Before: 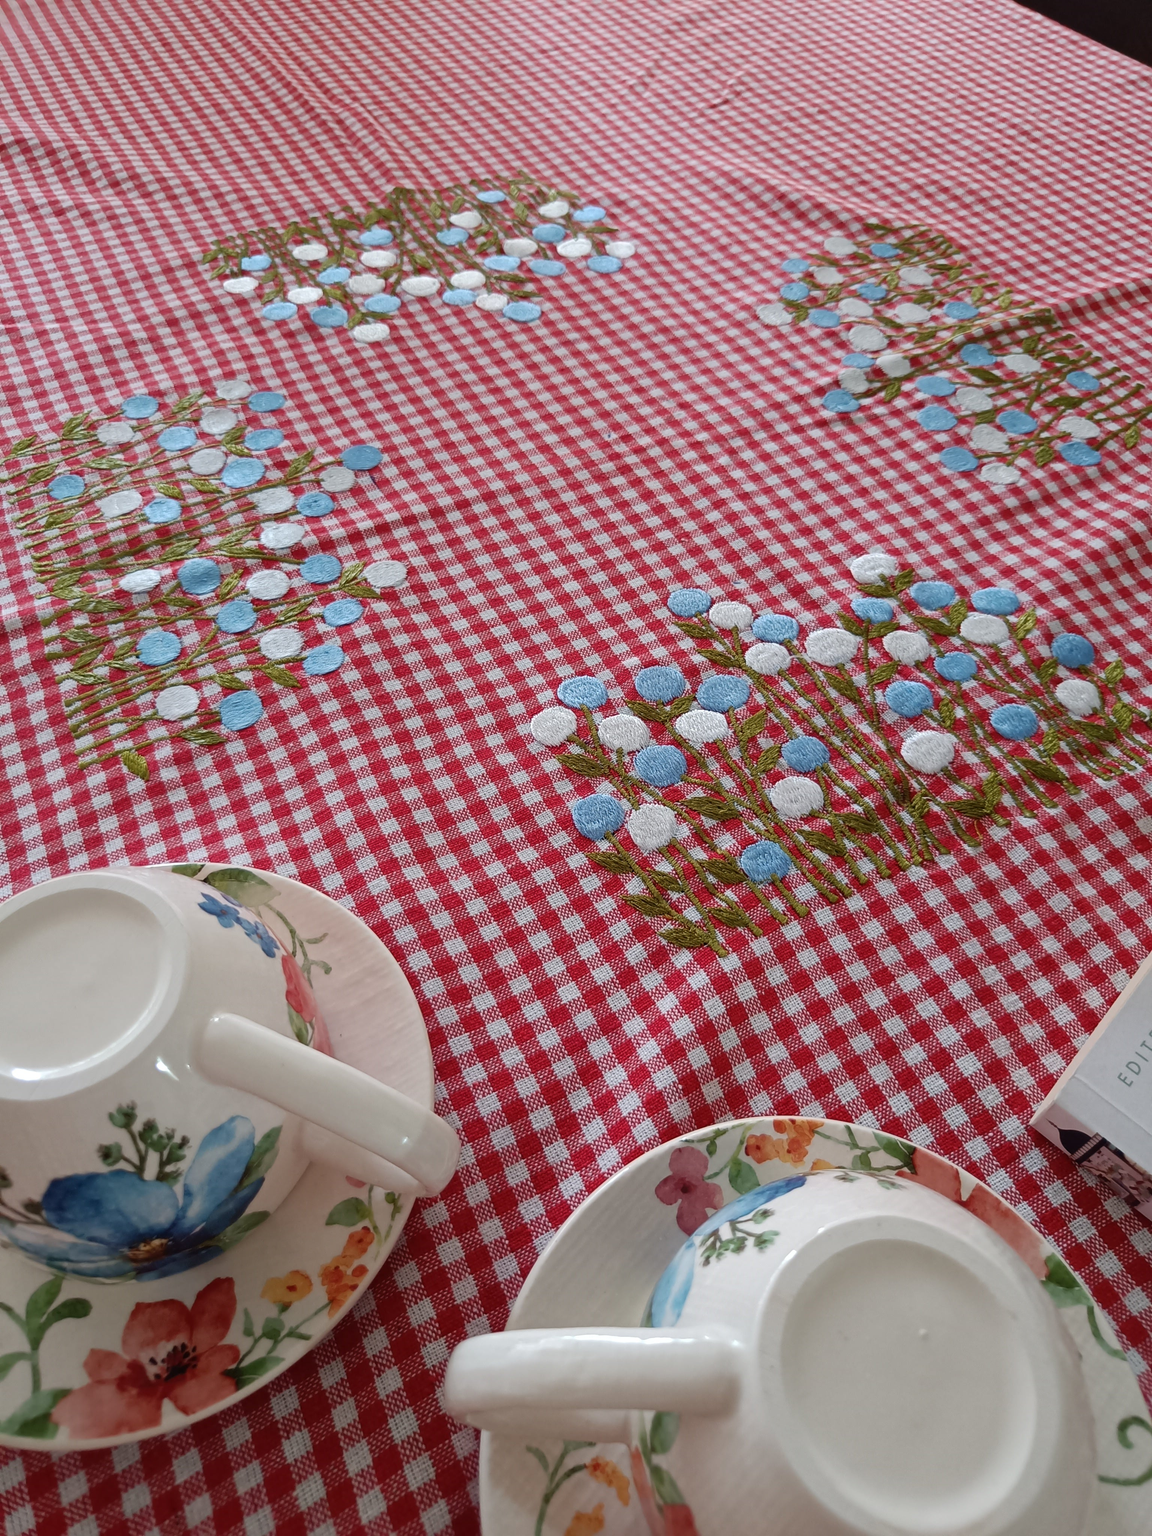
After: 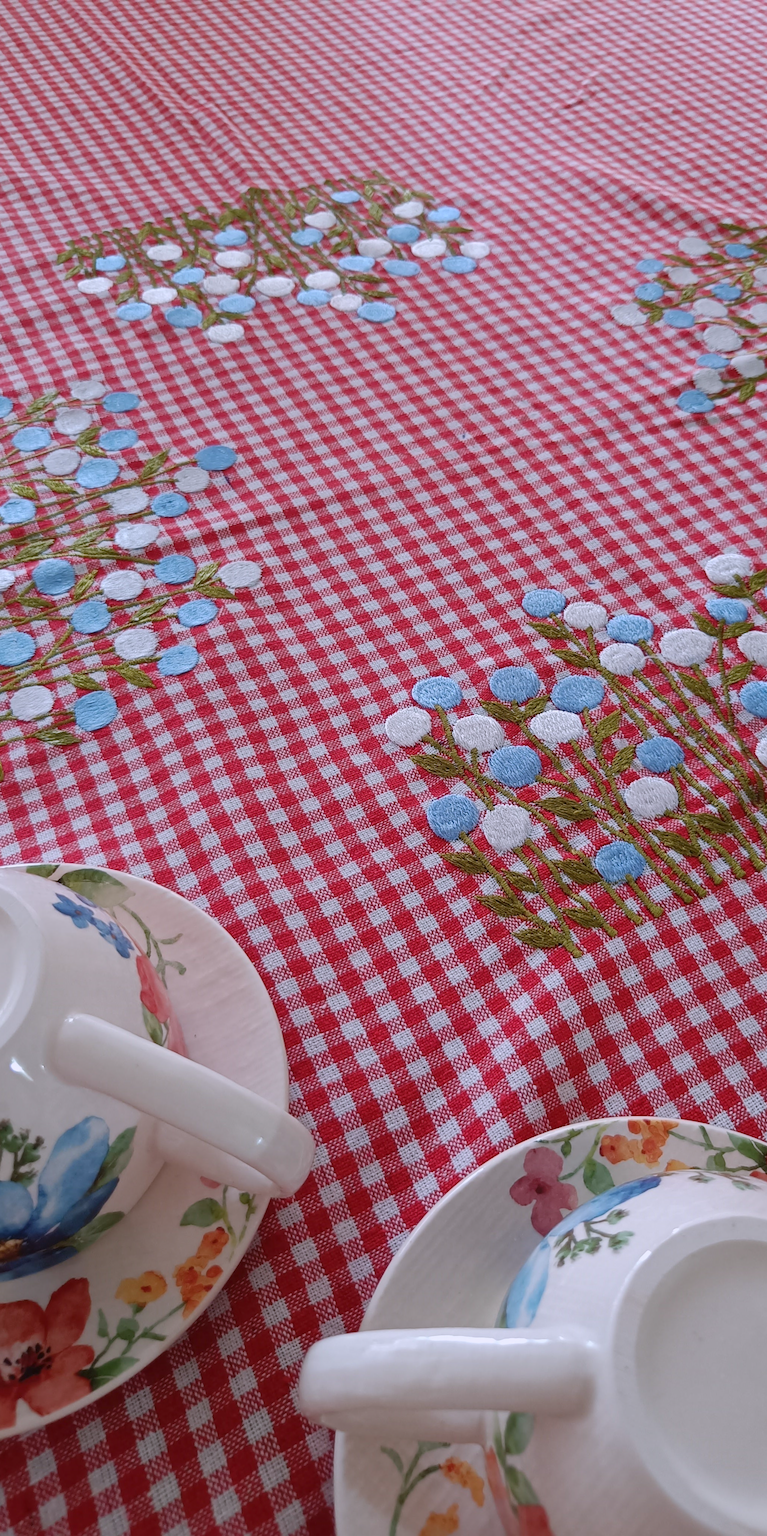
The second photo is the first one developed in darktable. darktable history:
crop and rotate: left 12.673%, right 20.66%
color balance rgb: contrast -10%
white balance: red 1.004, blue 1.096
